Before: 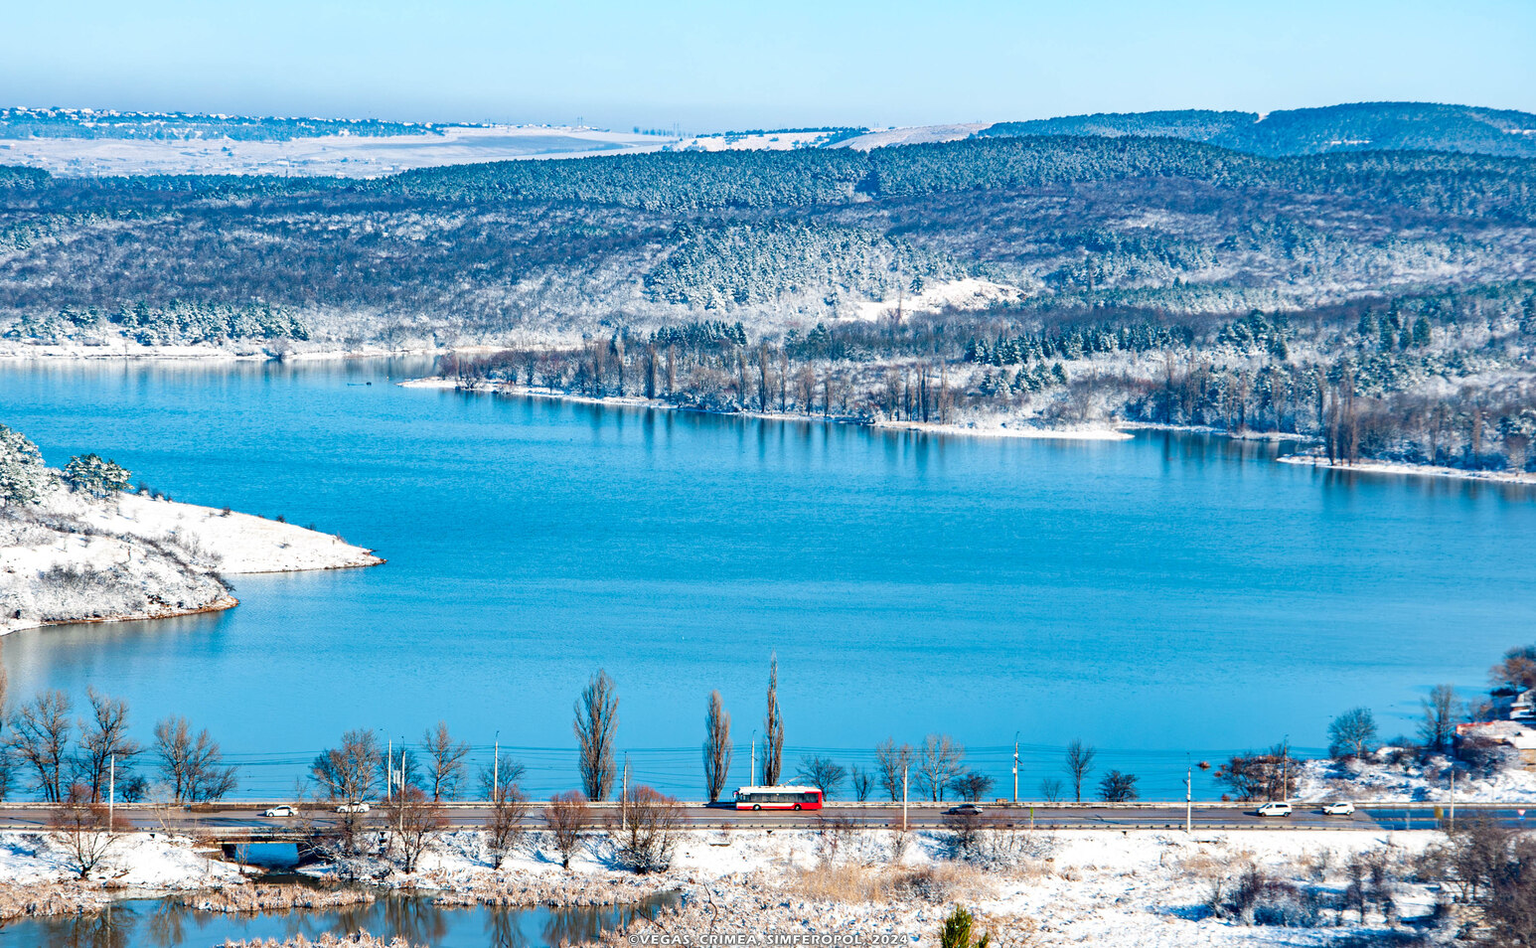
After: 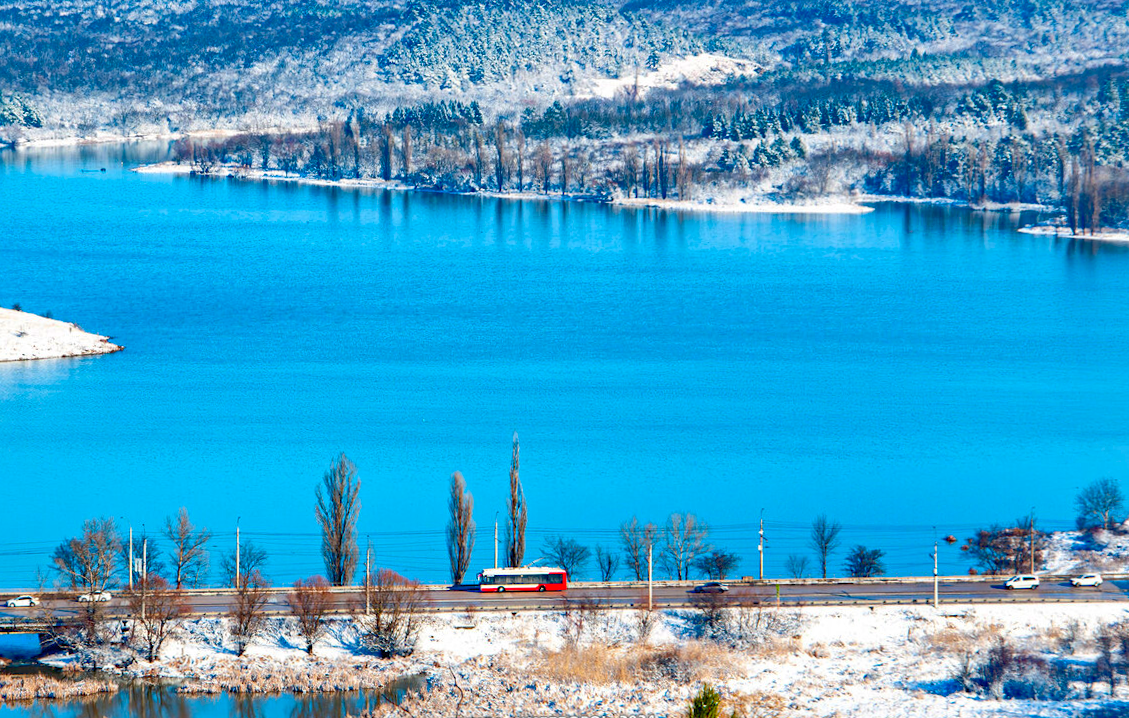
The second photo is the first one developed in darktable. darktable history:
crop: left 16.871%, top 22.857%, right 9.116%
contrast brightness saturation: contrast 0.16, saturation 0.32
shadows and highlights: on, module defaults
rotate and perspective: rotation -1°, crop left 0.011, crop right 0.989, crop top 0.025, crop bottom 0.975
